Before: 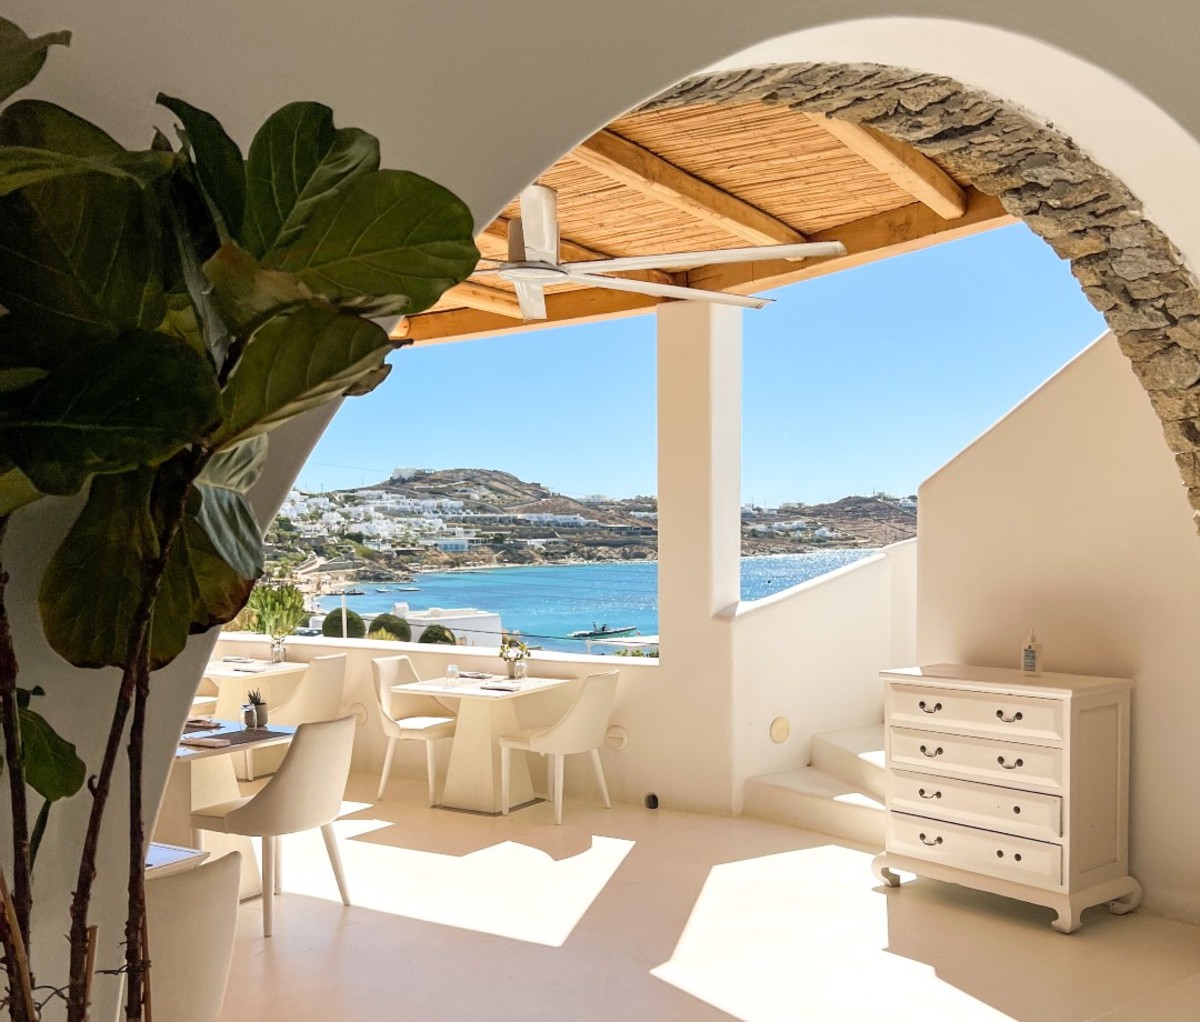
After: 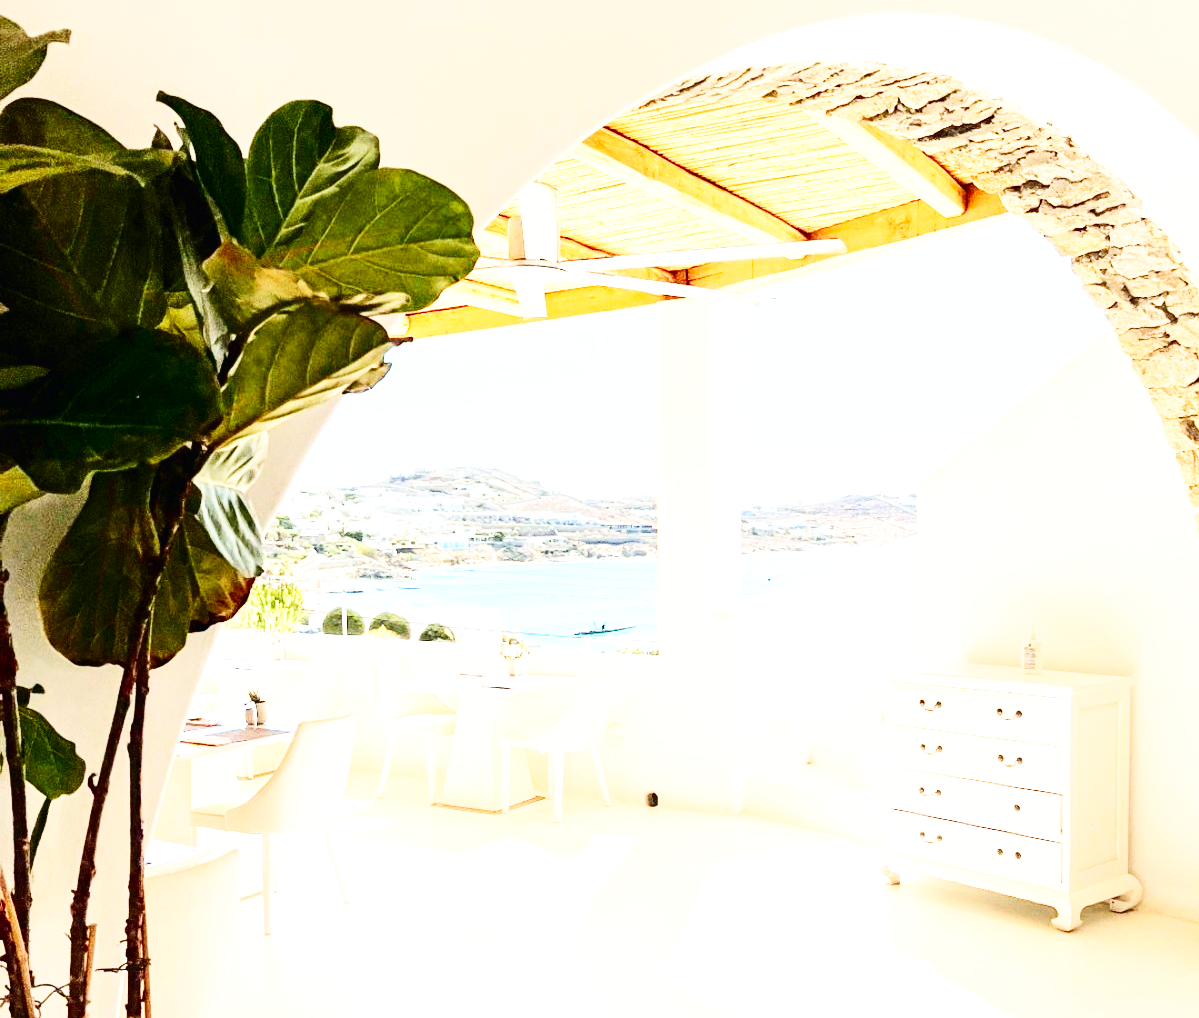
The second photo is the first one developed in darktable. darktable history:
contrast brightness saturation: contrast 0.281
base curve: curves: ch0 [(0, 0.003) (0.001, 0.002) (0.006, 0.004) (0.02, 0.022) (0.048, 0.086) (0.094, 0.234) (0.162, 0.431) (0.258, 0.629) (0.385, 0.8) (0.548, 0.918) (0.751, 0.988) (1, 1)], preserve colors none
exposure: exposure 1 EV, compensate exposure bias true, compensate highlight preservation false
crop: top 0.214%, bottom 0.113%
levels: gray 59.42%, levels [0, 0.478, 1]
color zones: mix -135.66%
